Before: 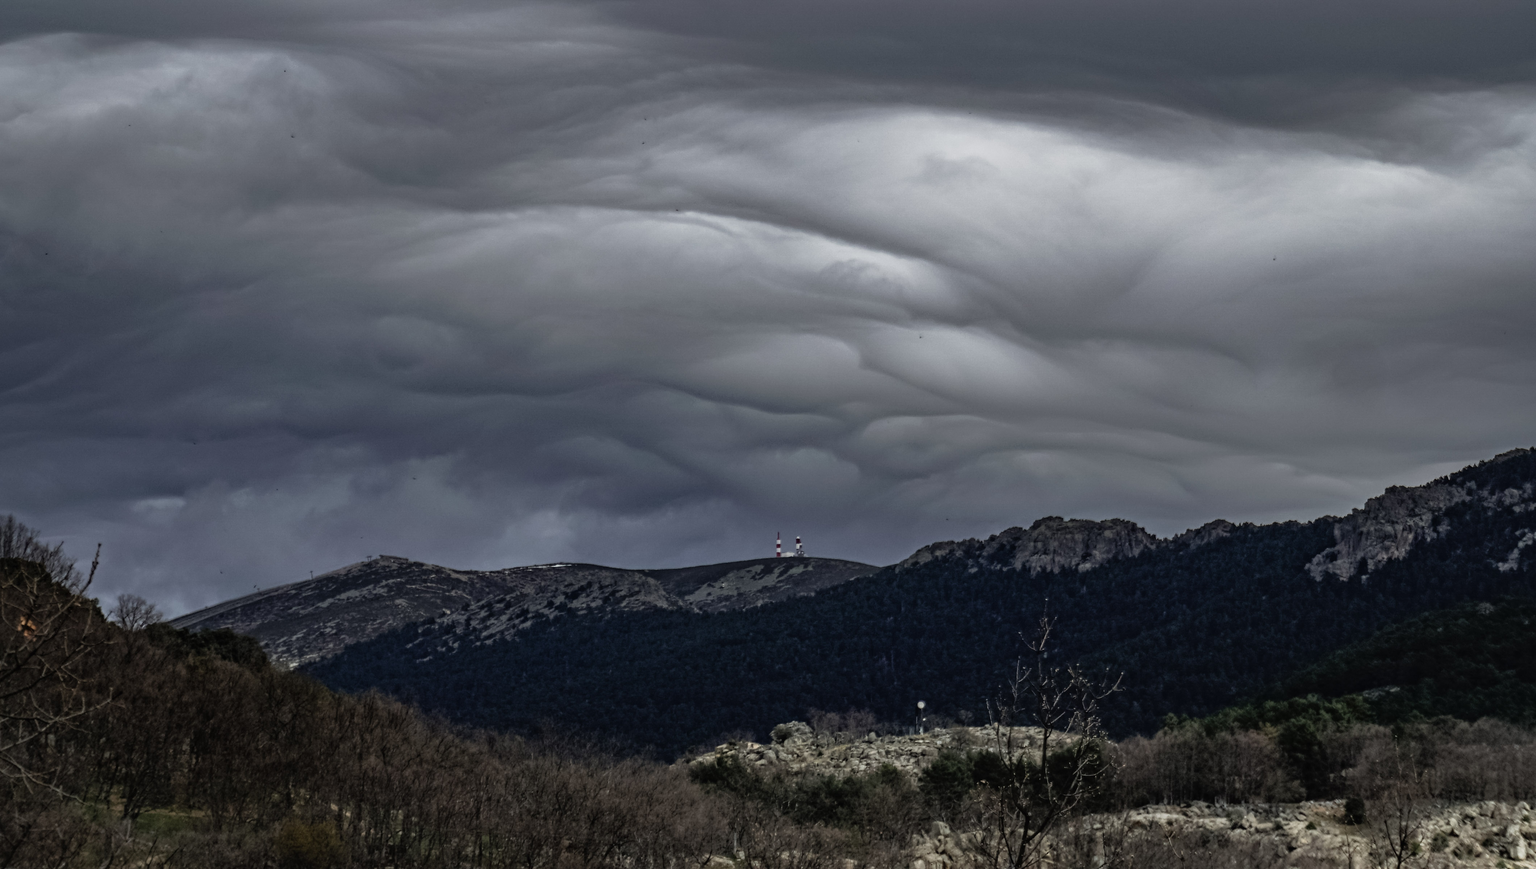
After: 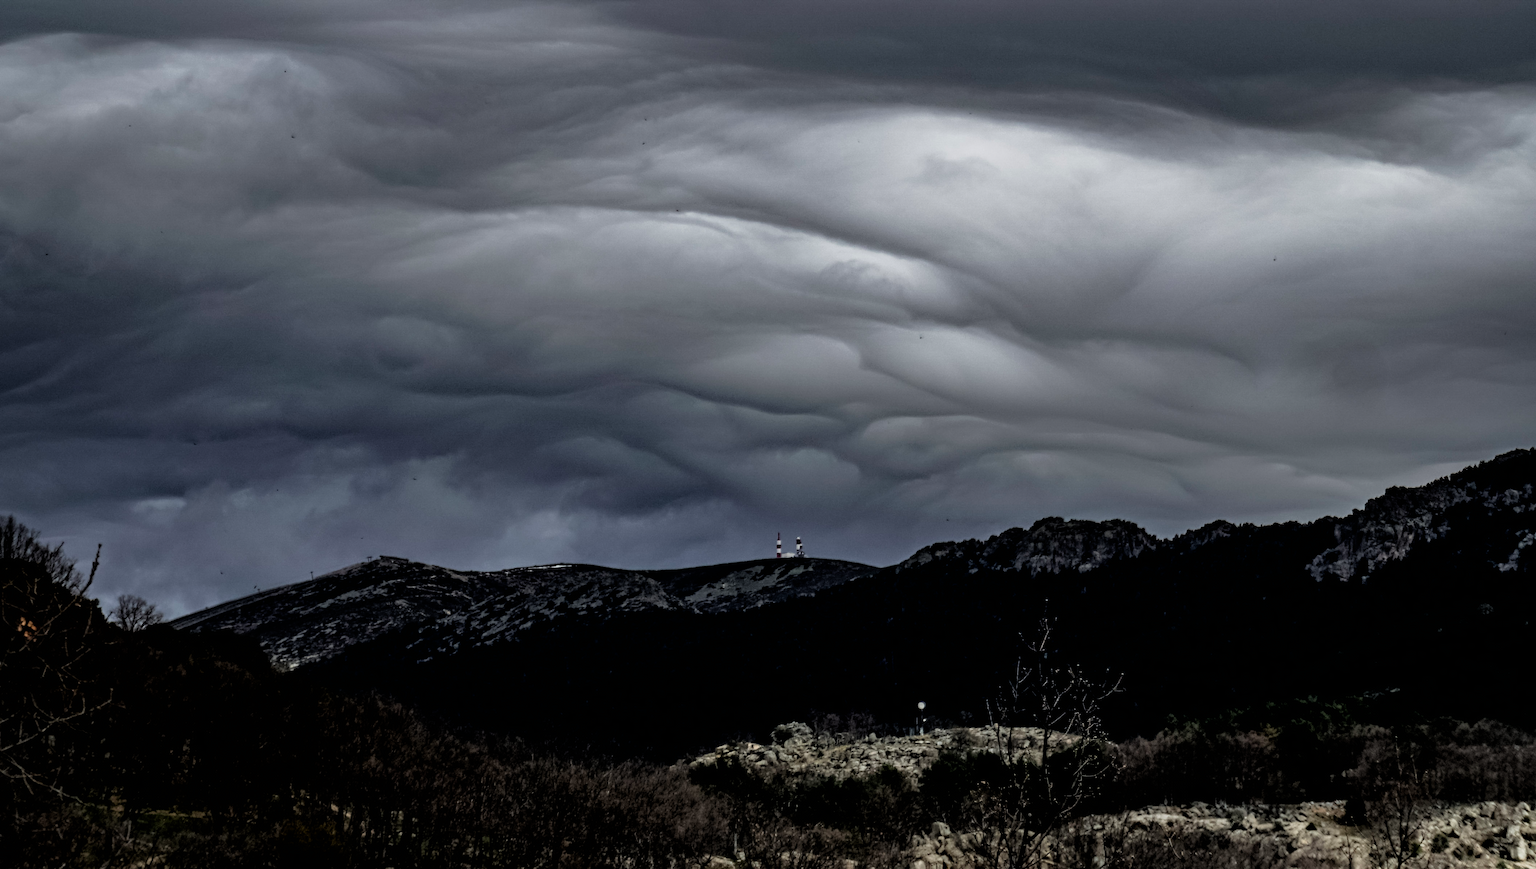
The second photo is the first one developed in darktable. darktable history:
filmic rgb: black relative exposure -4.91 EV, white relative exposure 2.82 EV, hardness 3.71
exposure: black level correction 0.009, compensate highlight preservation false
